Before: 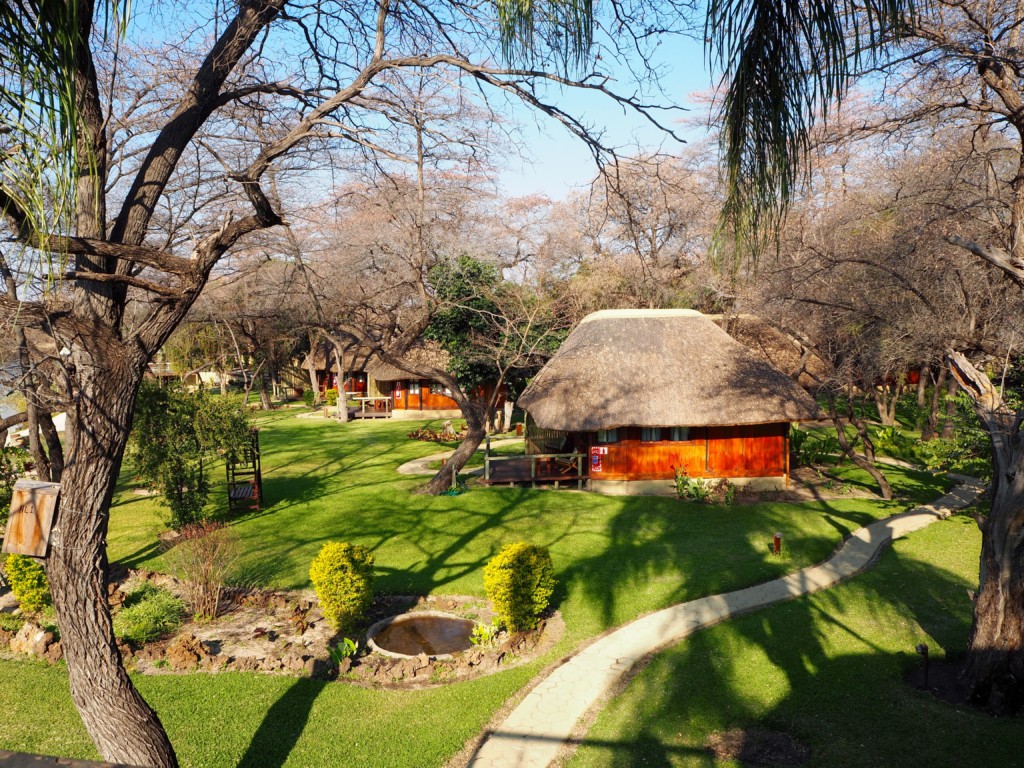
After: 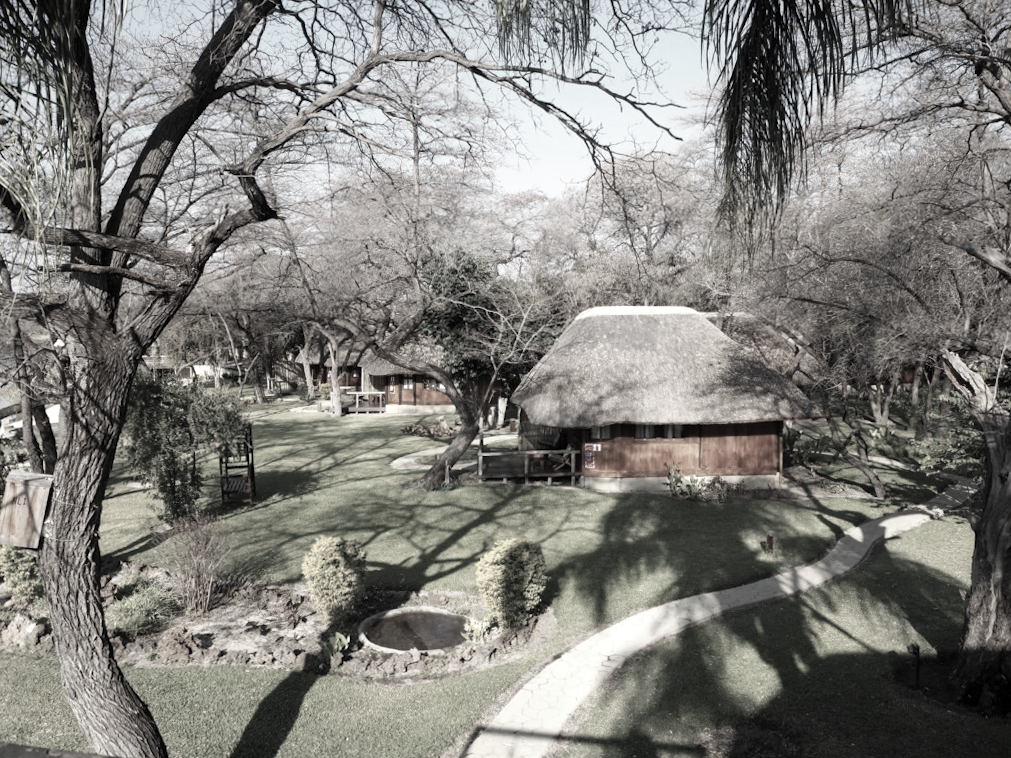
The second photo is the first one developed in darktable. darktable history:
color correction: highlights b* 0.052, saturation 0.143
exposure: exposure 0.19 EV, compensate highlight preservation false
crop and rotate: angle -0.518°
